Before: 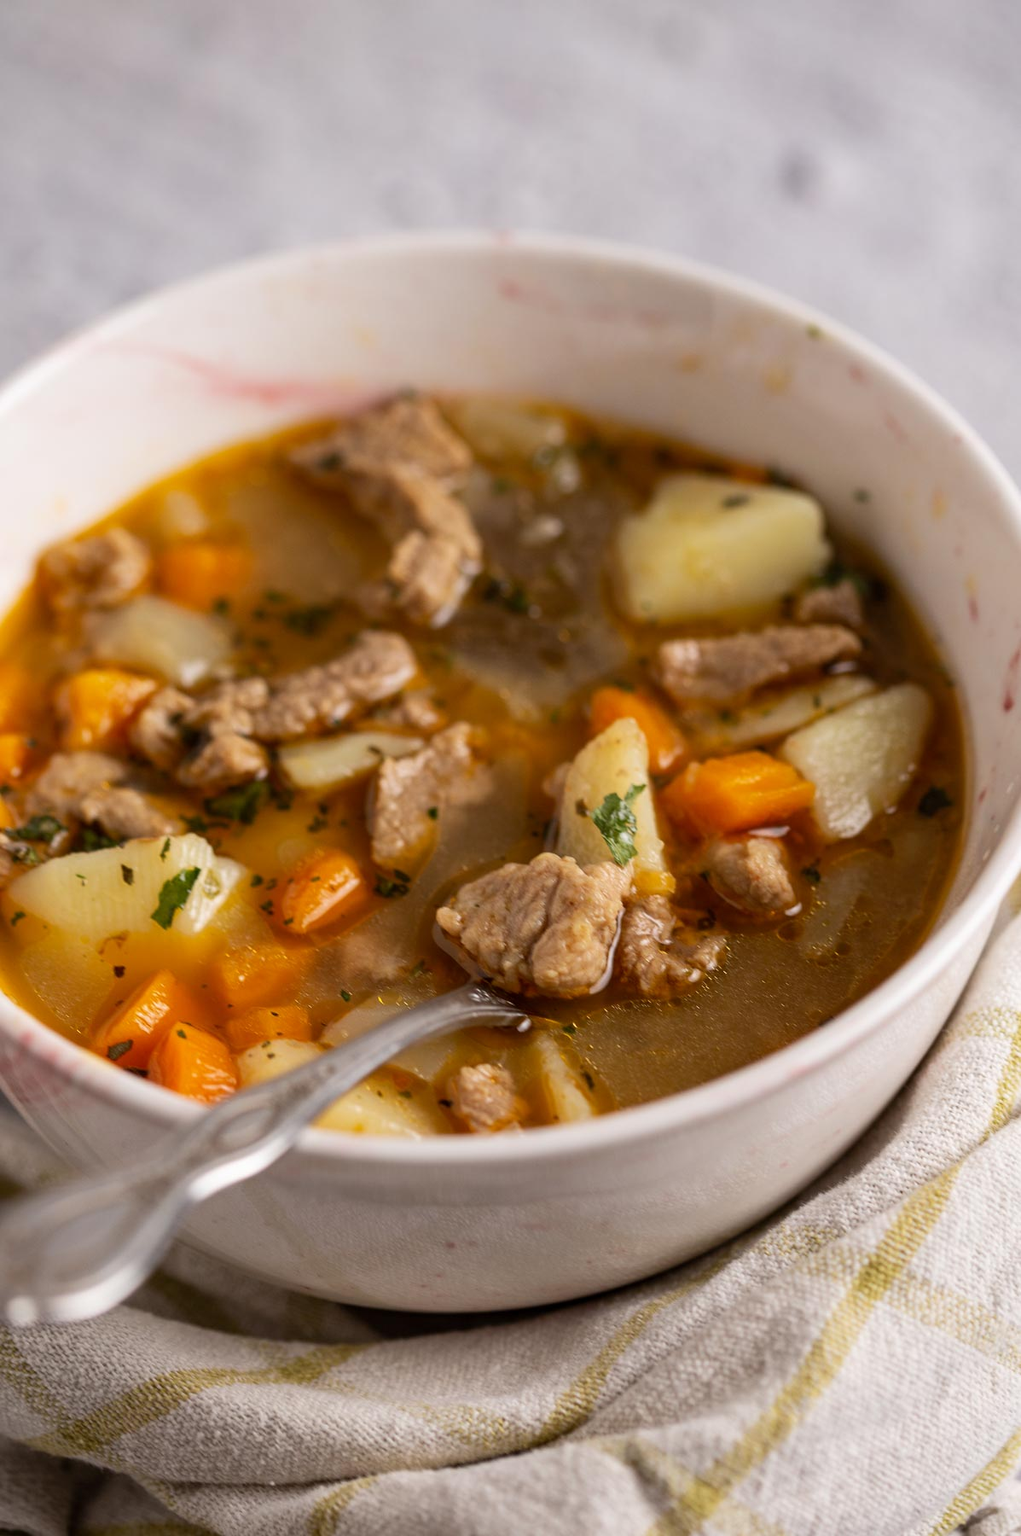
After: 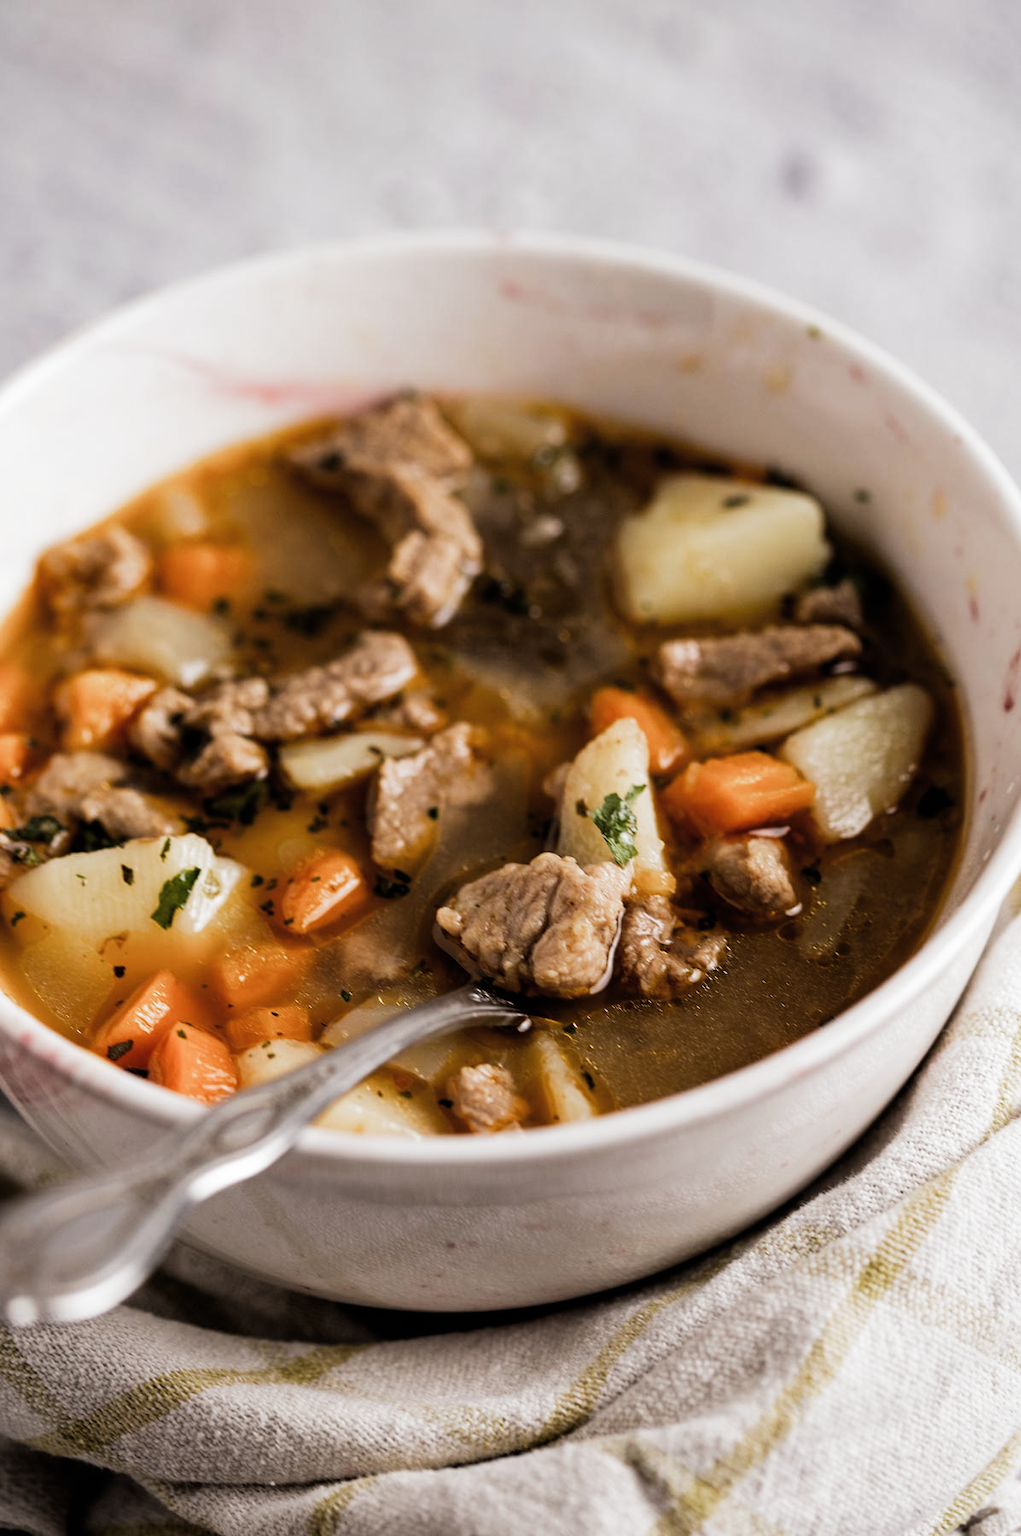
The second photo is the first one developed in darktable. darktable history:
filmic rgb: black relative exposure -6.47 EV, white relative exposure 2.43 EV, target white luminance 99.897%, hardness 5.29, latitude 0.649%, contrast 1.417, highlights saturation mix 2.03%, add noise in highlights 0.001, preserve chrominance luminance Y, color science v3 (2019), use custom middle-gray values true, contrast in highlights soft
